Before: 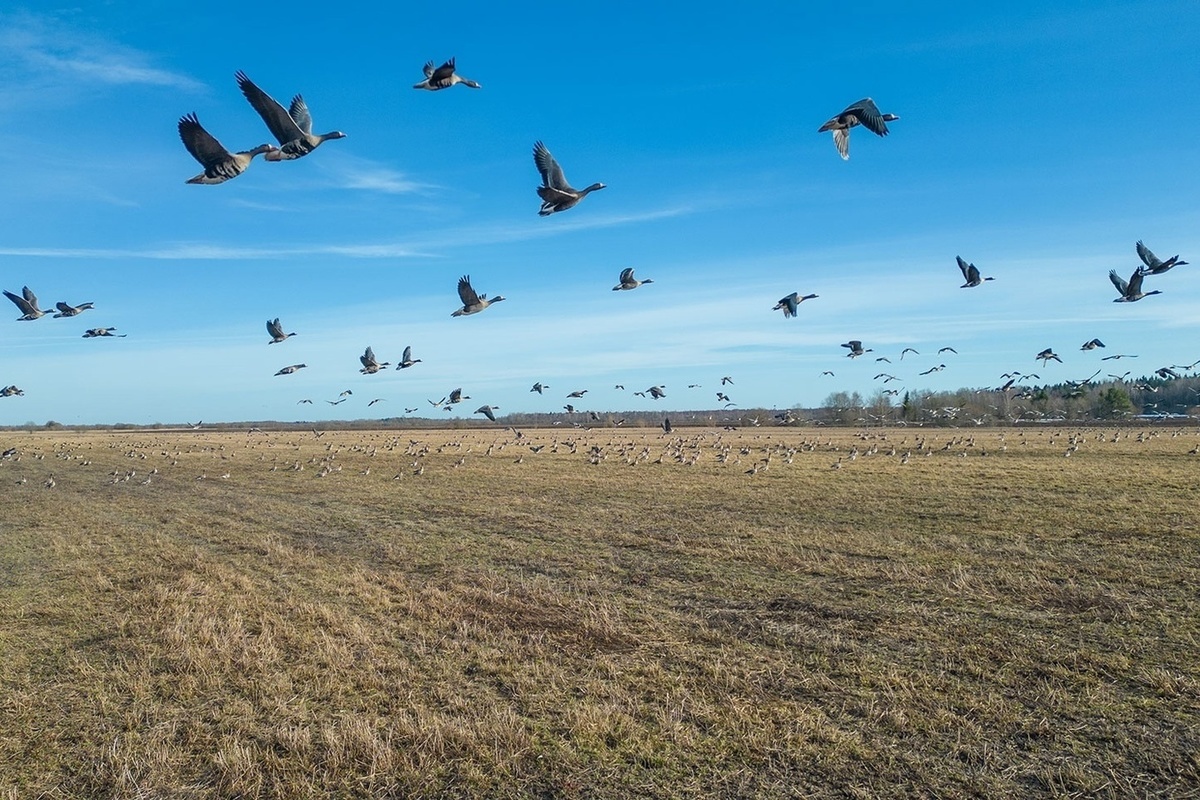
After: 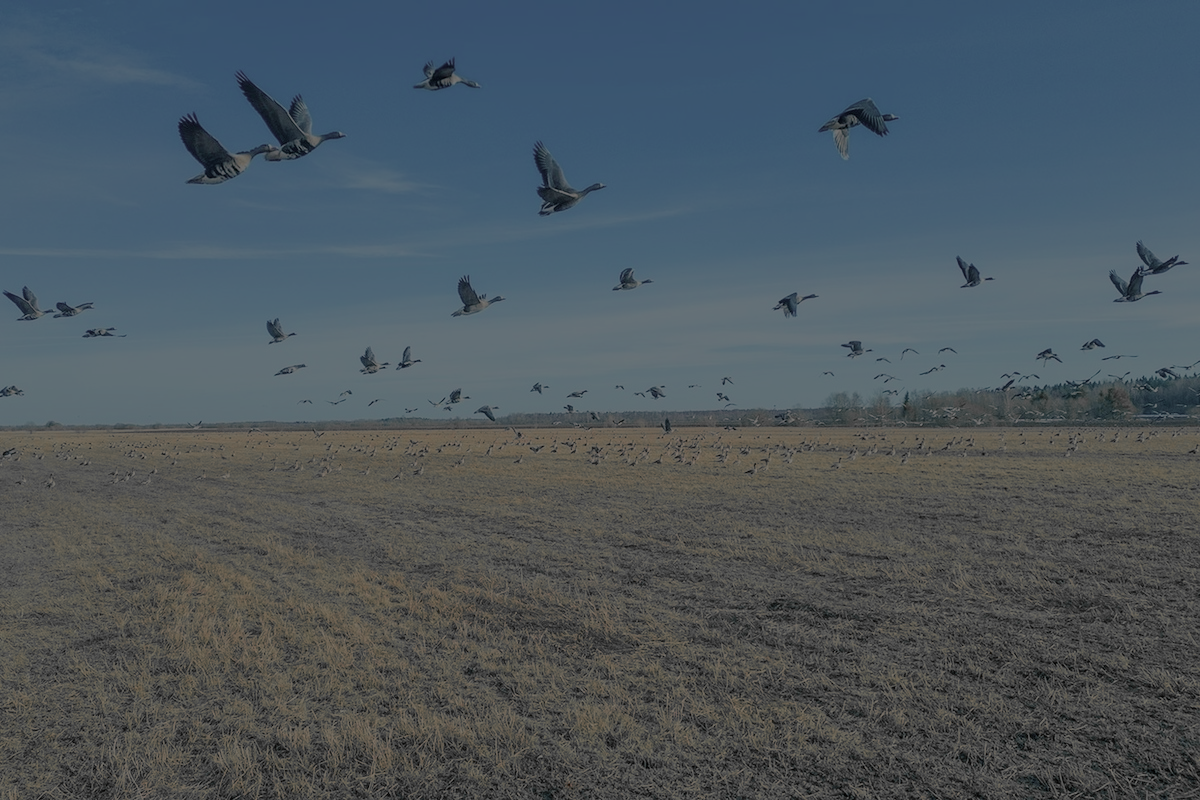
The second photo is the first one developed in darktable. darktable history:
color zones: curves: ch1 [(0, 0.679) (0.143, 0.647) (0.286, 0.261) (0.378, -0.011) (0.571, 0.396) (0.714, 0.399) (0.857, 0.406) (1, 0.679)], mix 39.73%
color balance rgb: shadows lift › luminance -28.447%, shadows lift › chroma 10.29%, shadows lift › hue 228.44°, perceptual saturation grading › global saturation 0.967%, perceptual brilliance grading › global brilliance -48.283%, global vibrance 39.634%
filmic rgb: black relative exposure -16 EV, white relative exposure 8 EV, hardness 4.17, latitude 49.56%, contrast 0.506
